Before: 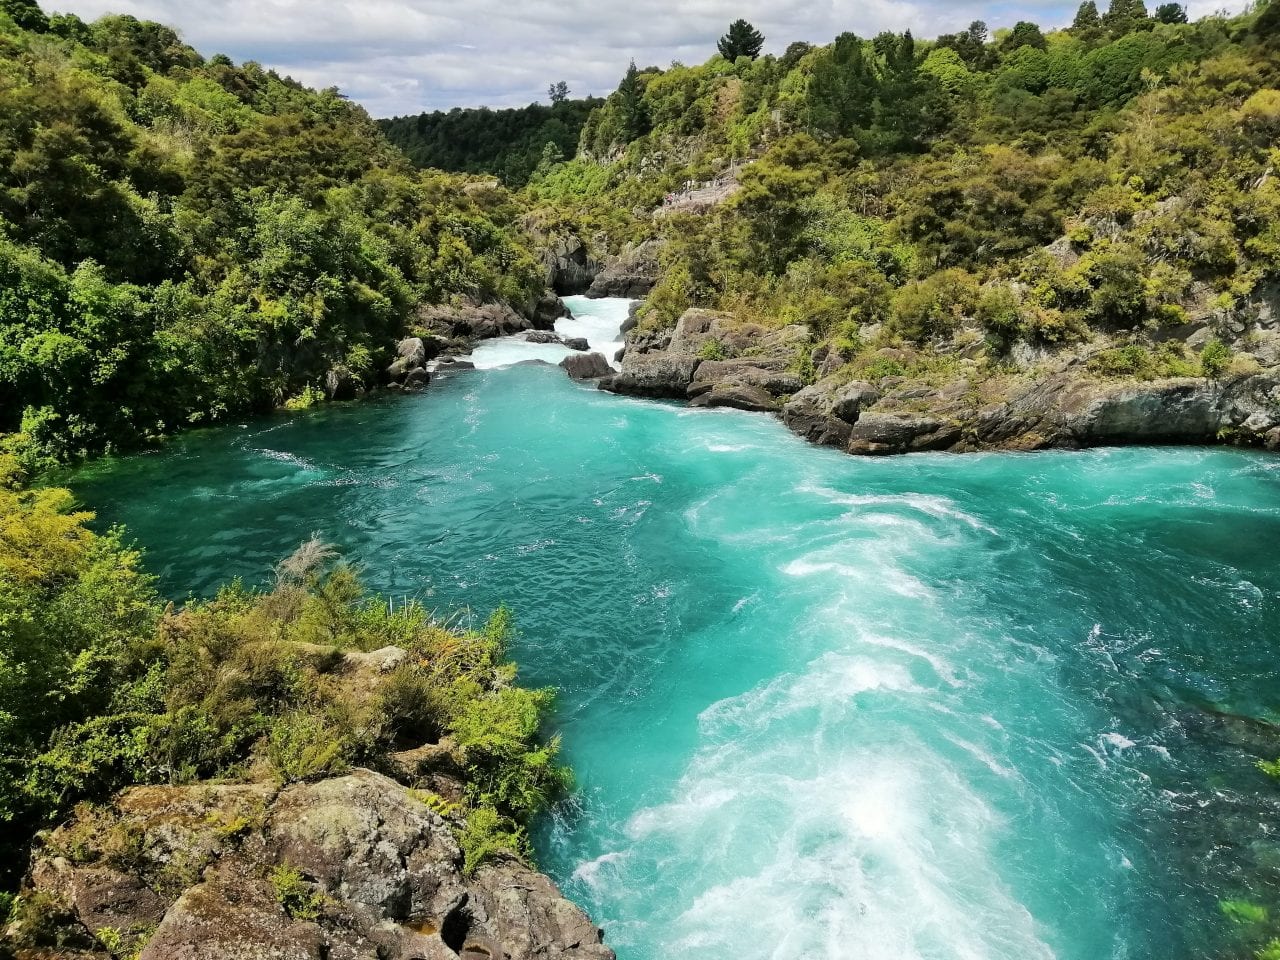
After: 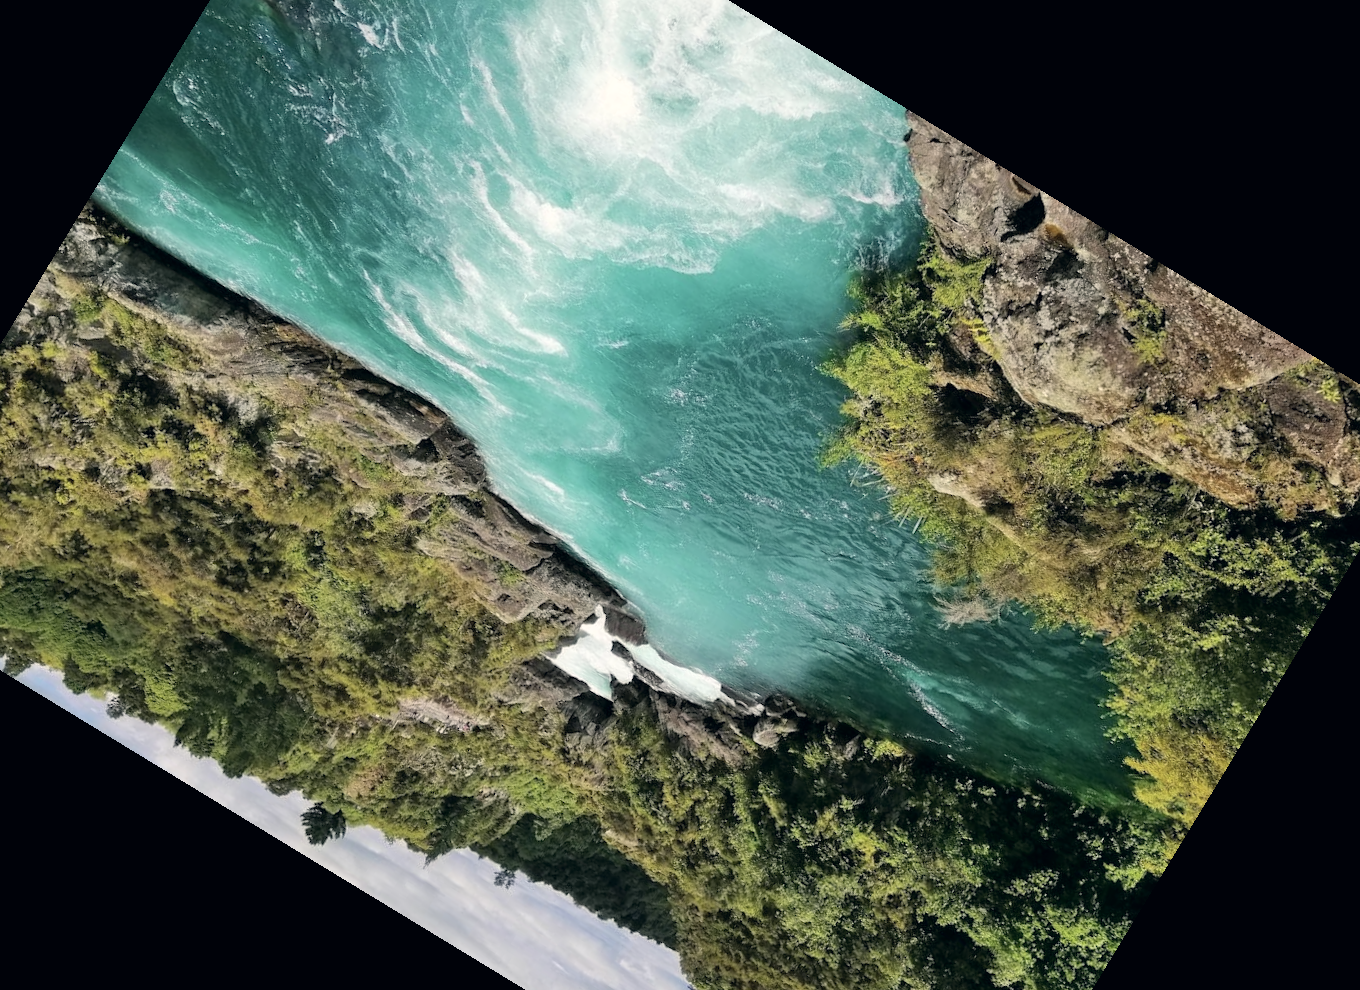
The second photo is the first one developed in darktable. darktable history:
rotate and perspective: rotation 0.174°, lens shift (vertical) 0.013, lens shift (horizontal) 0.019, shear 0.001, automatic cropping original format, crop left 0.007, crop right 0.991, crop top 0.016, crop bottom 0.997
crop and rotate: angle 148.68°, left 9.111%, top 15.603%, right 4.588%, bottom 17.041%
color correction: highlights a* 2.75, highlights b* 5, shadows a* -2.04, shadows b* -4.84, saturation 0.8
local contrast: mode bilateral grid, contrast 15, coarseness 36, detail 105%, midtone range 0.2
